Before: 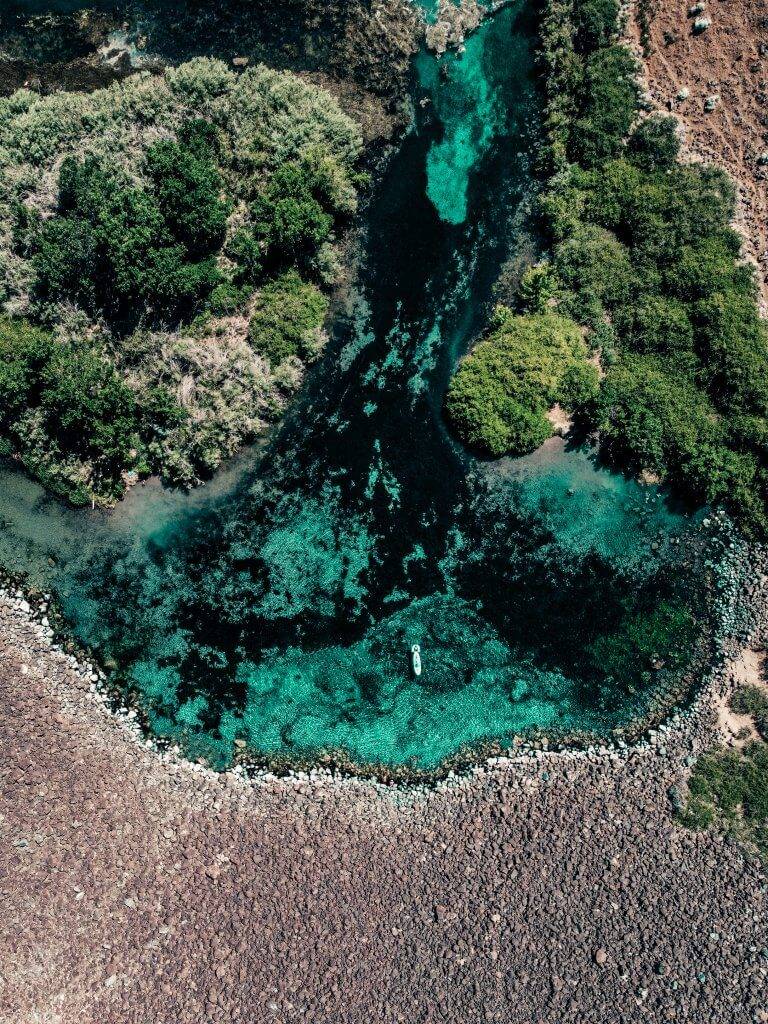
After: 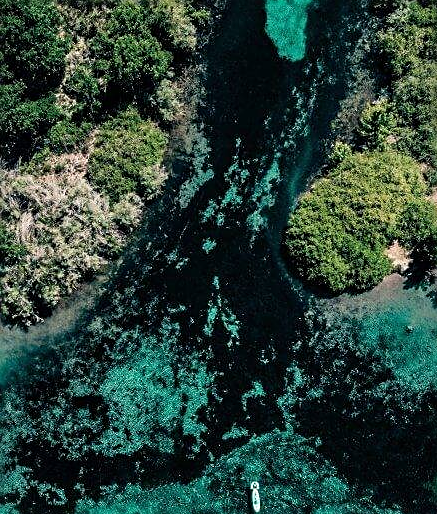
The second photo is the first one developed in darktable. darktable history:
crop: left 21.035%, top 15.924%, right 21.959%, bottom 33.856%
exposure: compensate exposure bias true, compensate highlight preservation false
sharpen: radius 1.975
